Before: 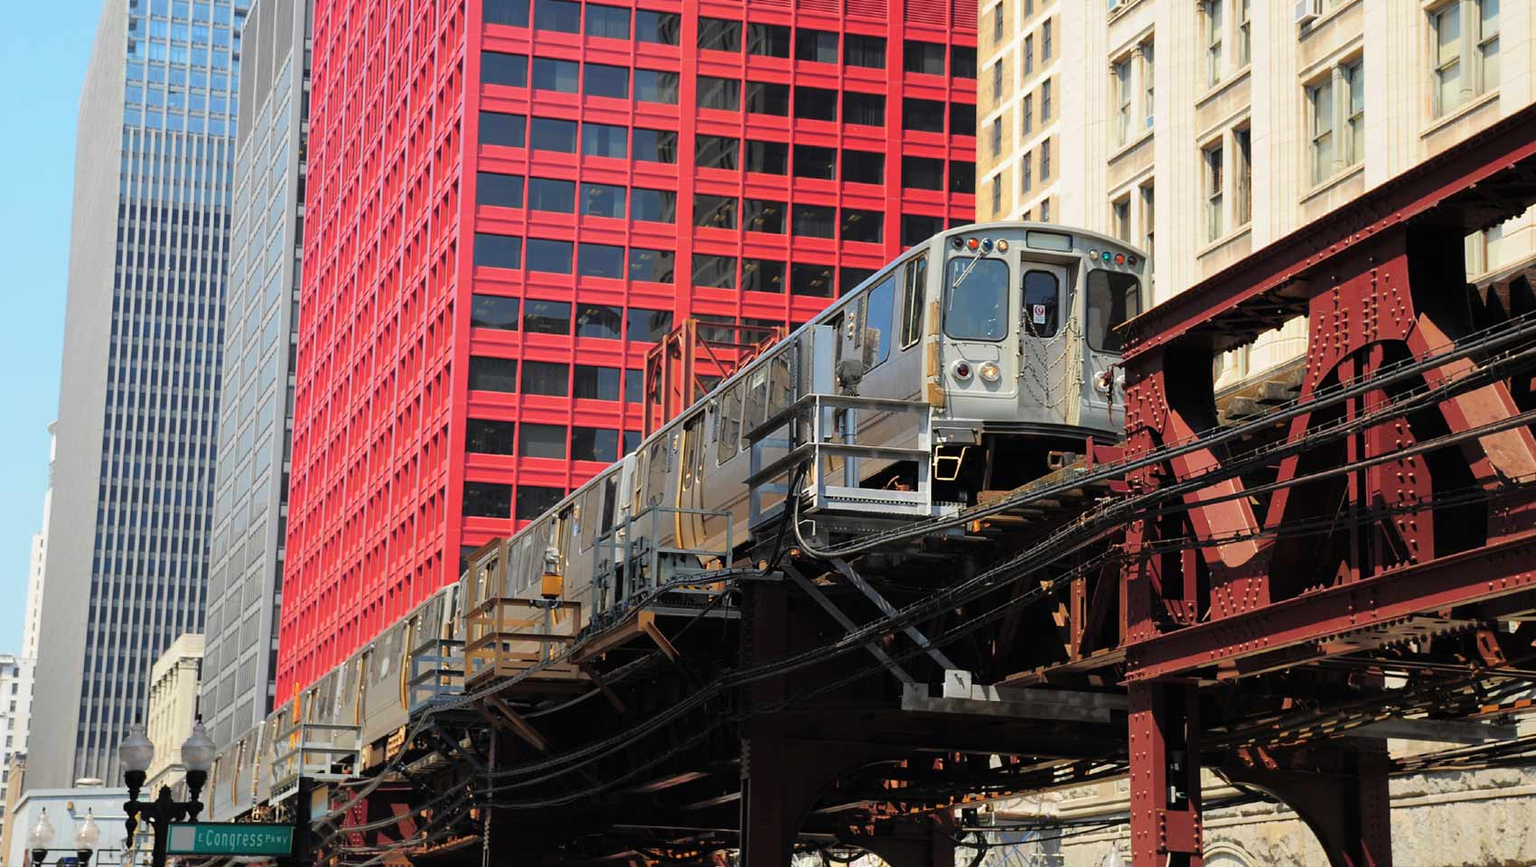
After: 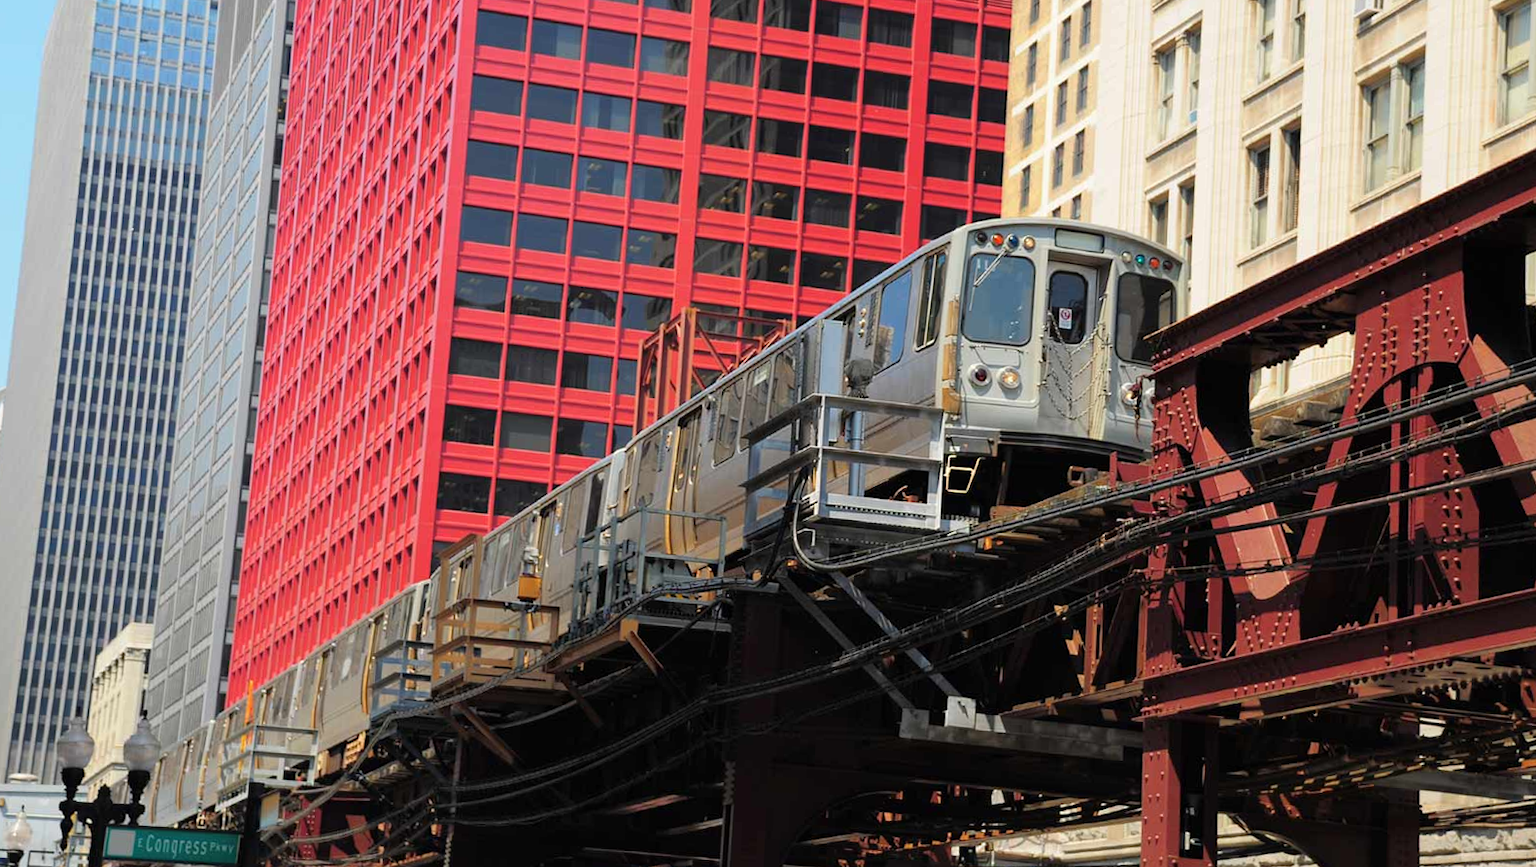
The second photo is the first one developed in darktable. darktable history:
crop and rotate: angle -2.45°
